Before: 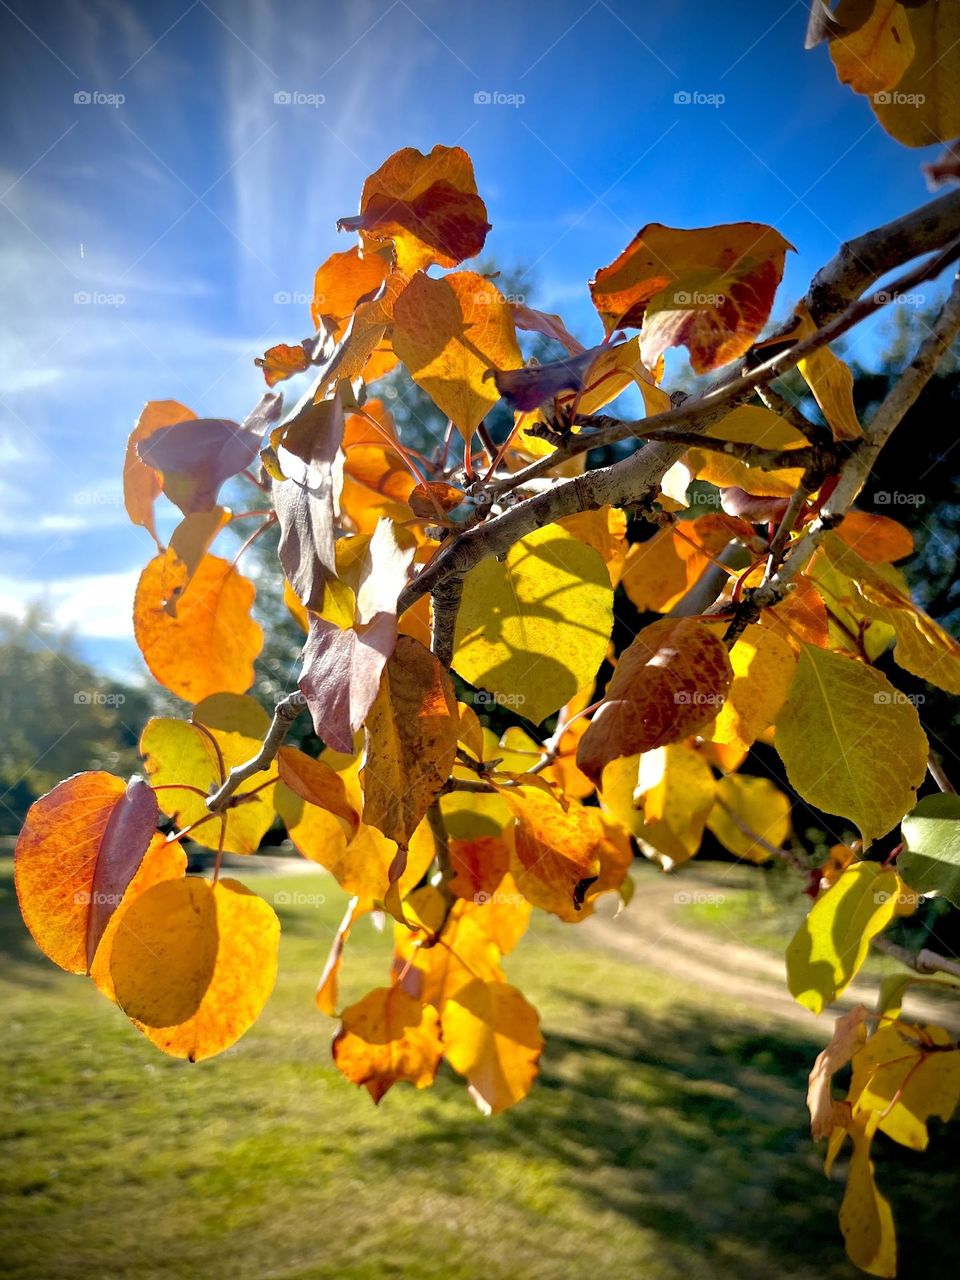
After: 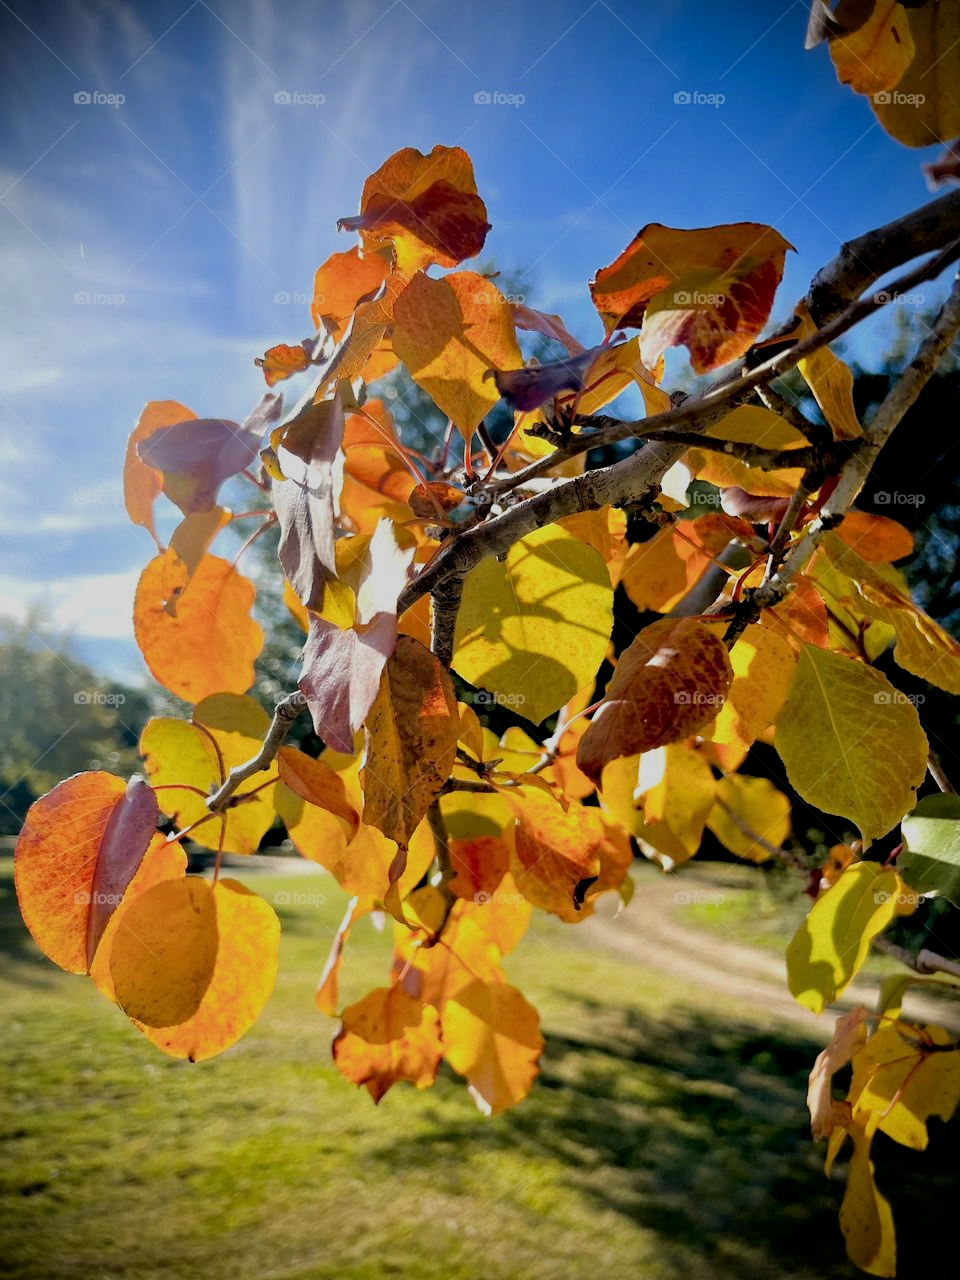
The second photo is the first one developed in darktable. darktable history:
shadows and highlights: shadows -30.32, highlights 29.99
filmic rgb: black relative exposure -7.4 EV, white relative exposure 4.86 EV, hardness 3.4
